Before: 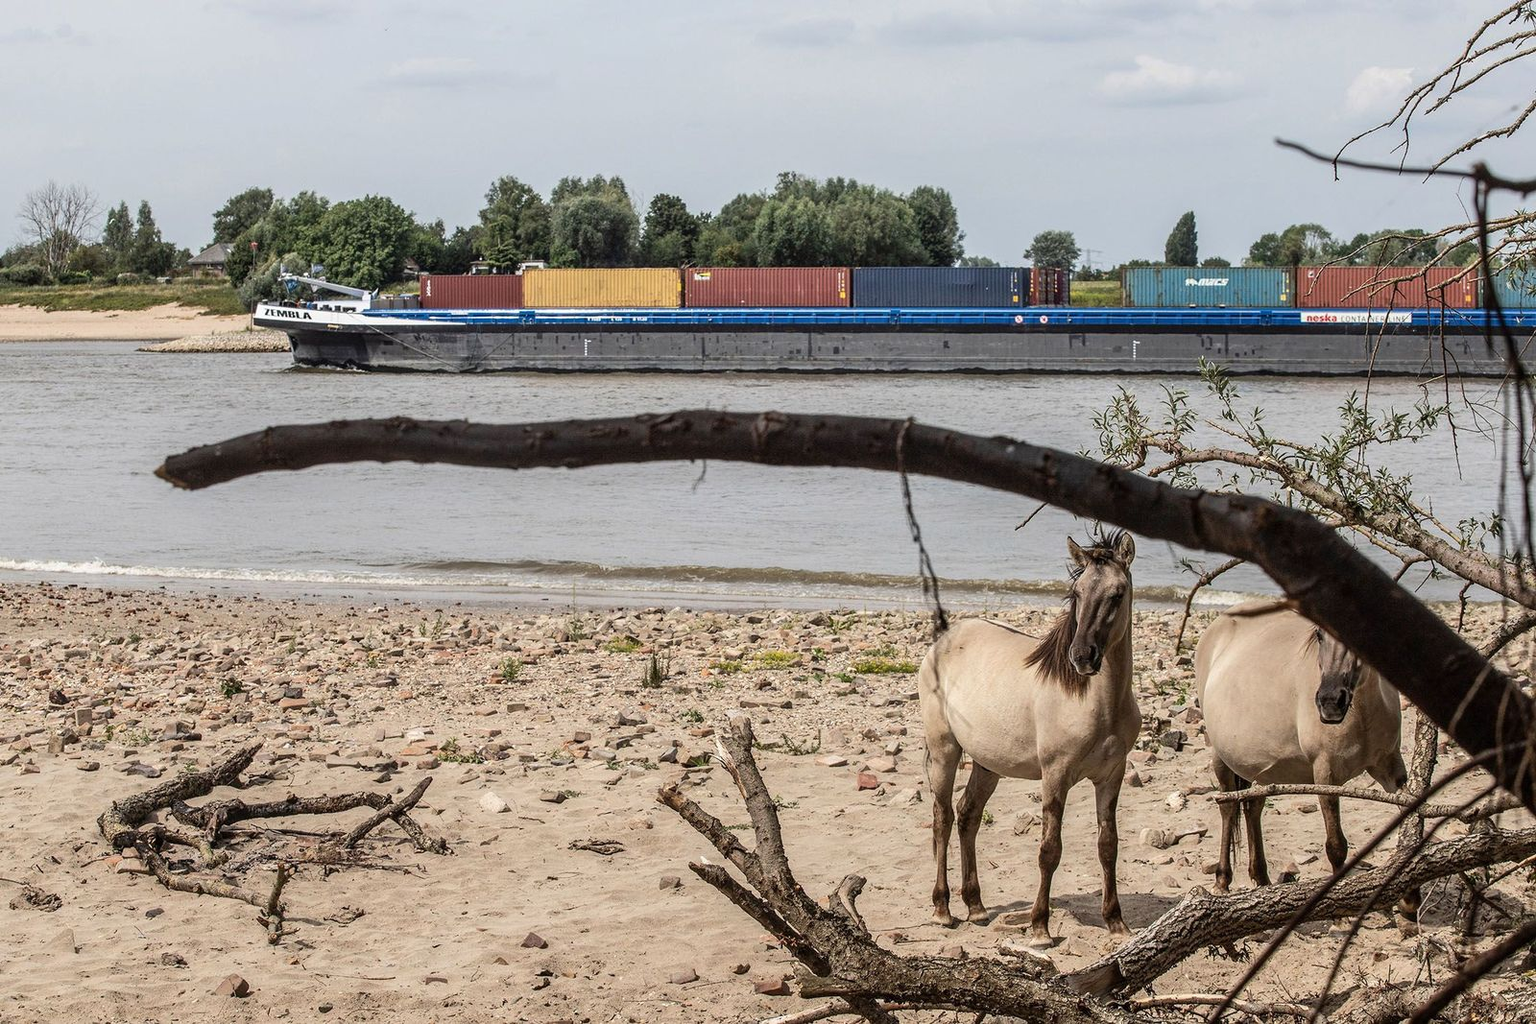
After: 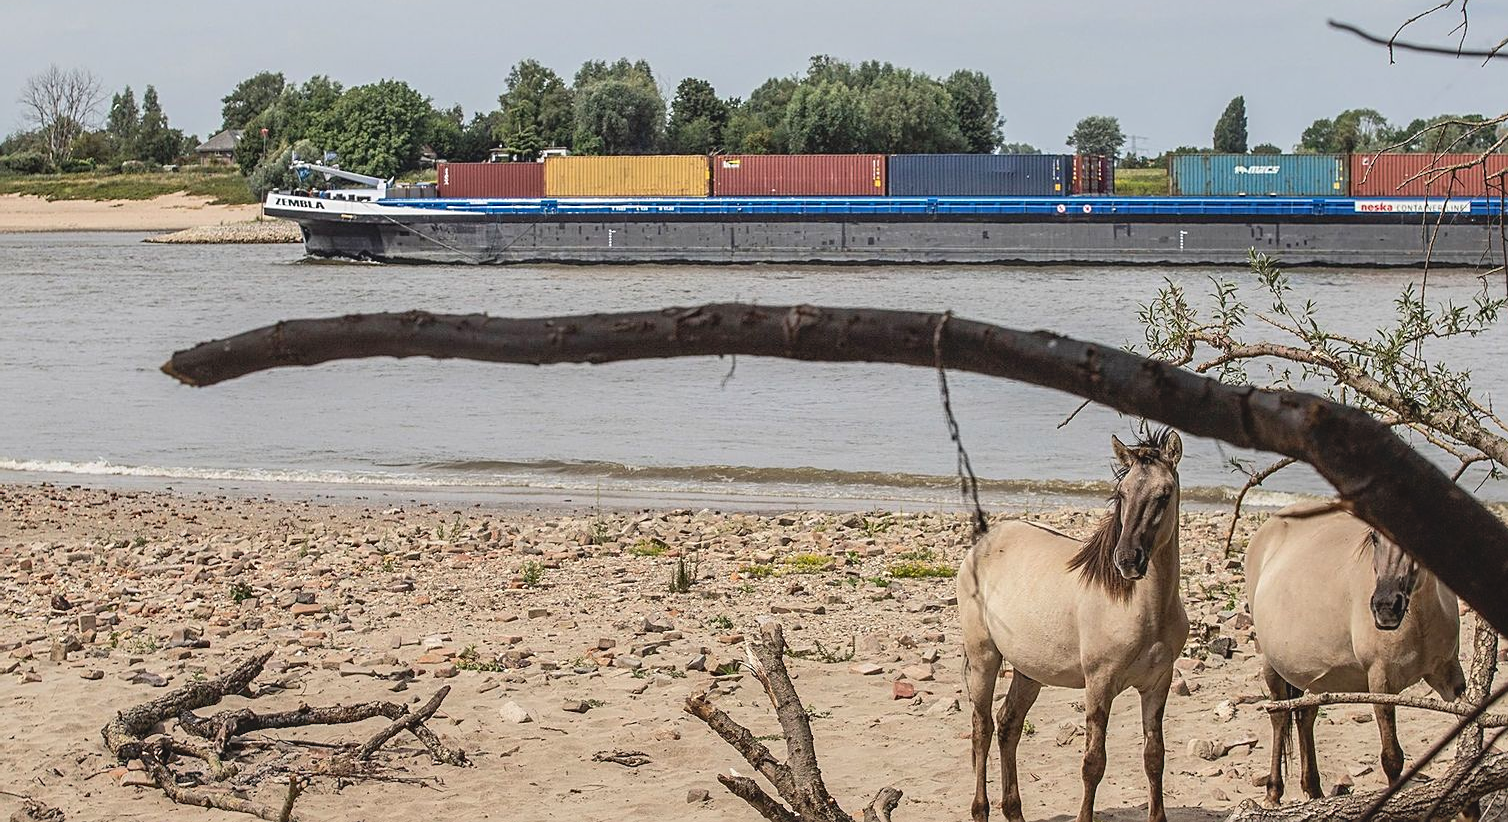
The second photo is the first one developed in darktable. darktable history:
contrast brightness saturation: contrast -0.1, brightness 0.05, saturation 0.08
sharpen: on, module defaults
crop and rotate: angle 0.03°, top 11.643%, right 5.651%, bottom 11.189%
shadows and highlights: shadows 32, highlights -32, soften with gaussian
